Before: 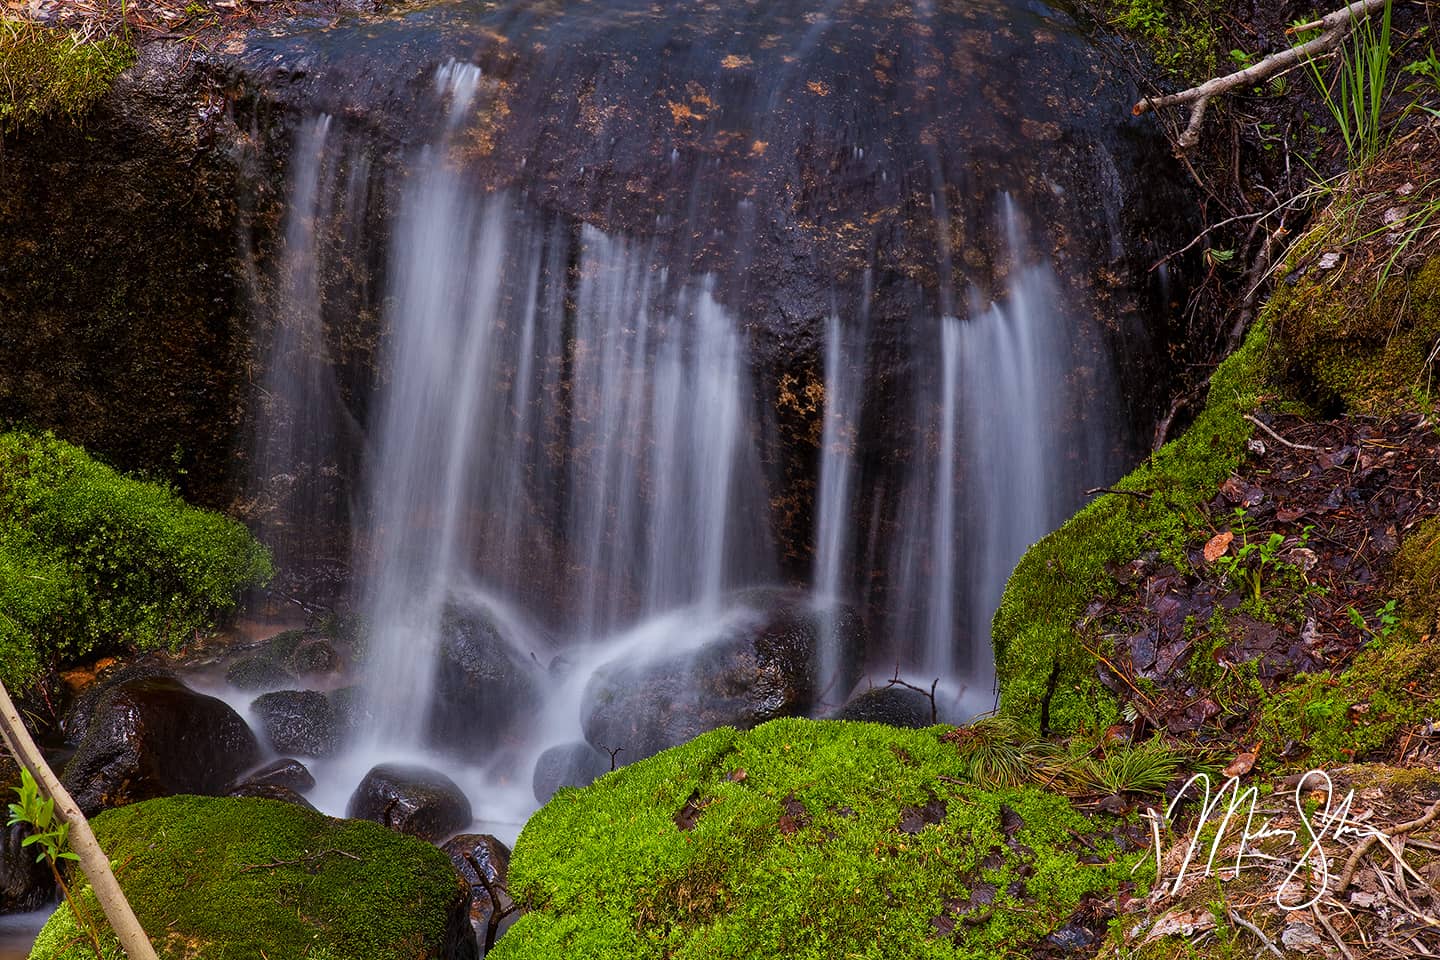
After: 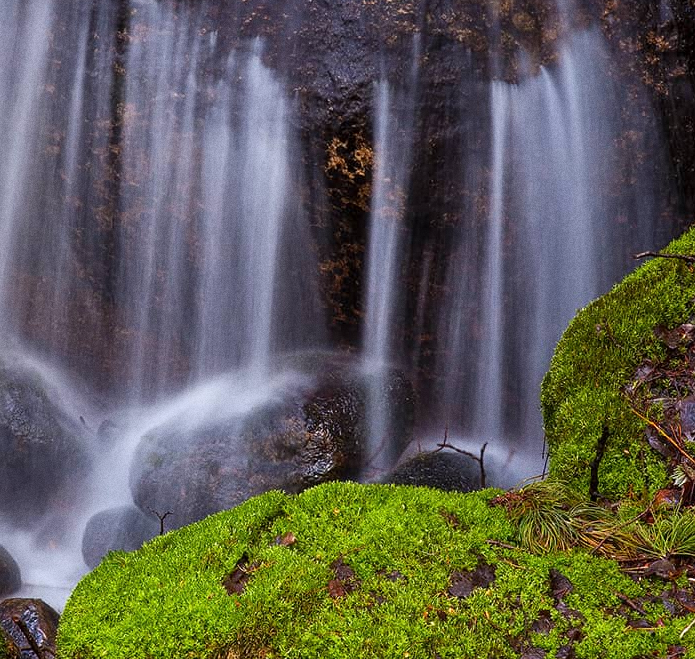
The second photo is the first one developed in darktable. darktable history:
exposure: exposure 0.2 EV, compensate highlight preservation false
grain: coarseness 0.09 ISO
crop: left 31.379%, top 24.658%, right 20.326%, bottom 6.628%
